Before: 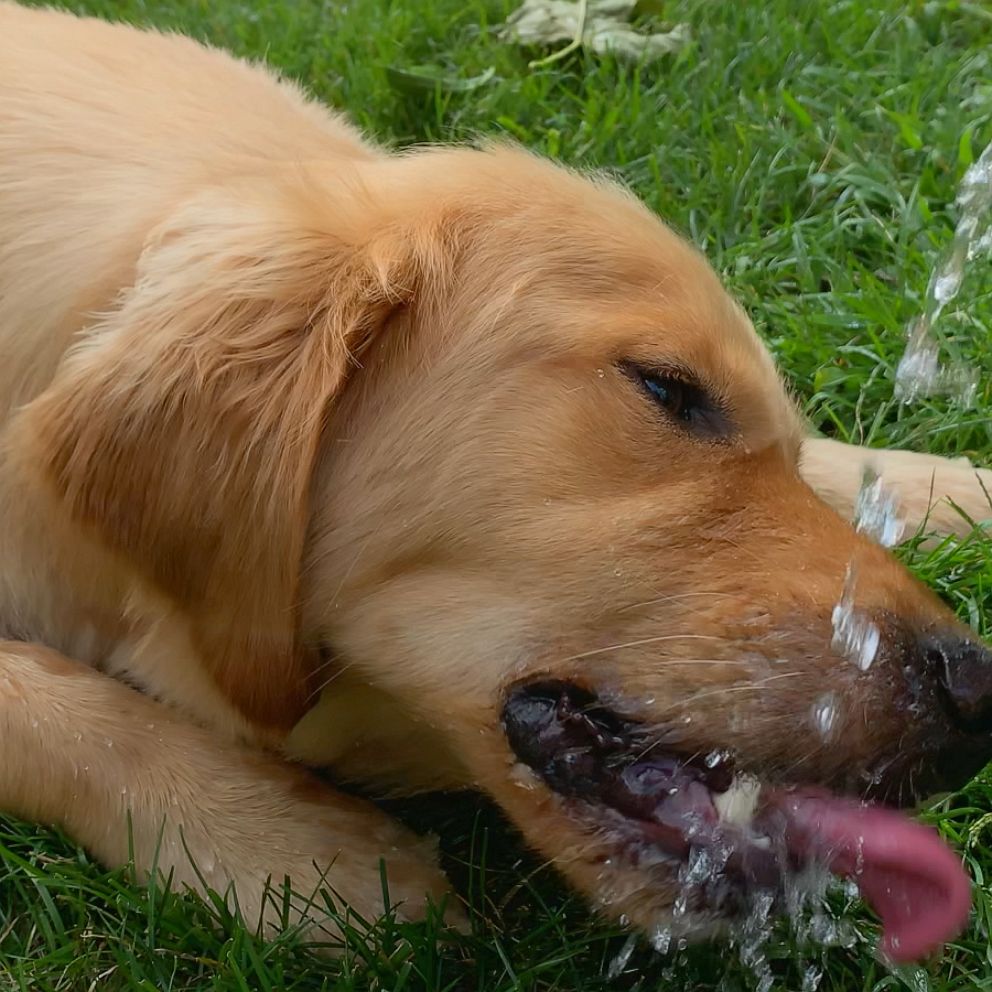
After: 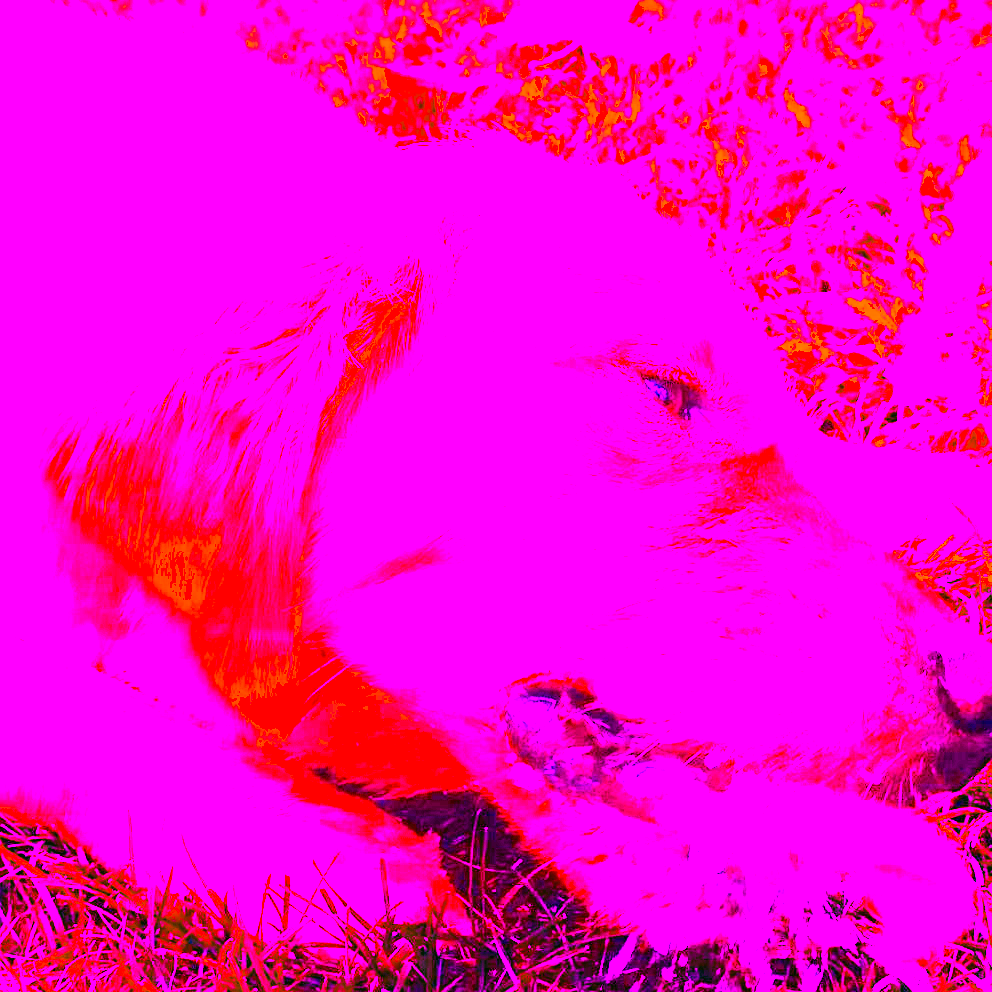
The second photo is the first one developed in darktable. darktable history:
color balance rgb: perceptual saturation grading › global saturation 25%, perceptual brilliance grading › mid-tones 10%, perceptual brilliance grading › shadows 15%, global vibrance 20%
white balance: red 8, blue 8
shadows and highlights: shadows -20, white point adjustment -2, highlights -35
